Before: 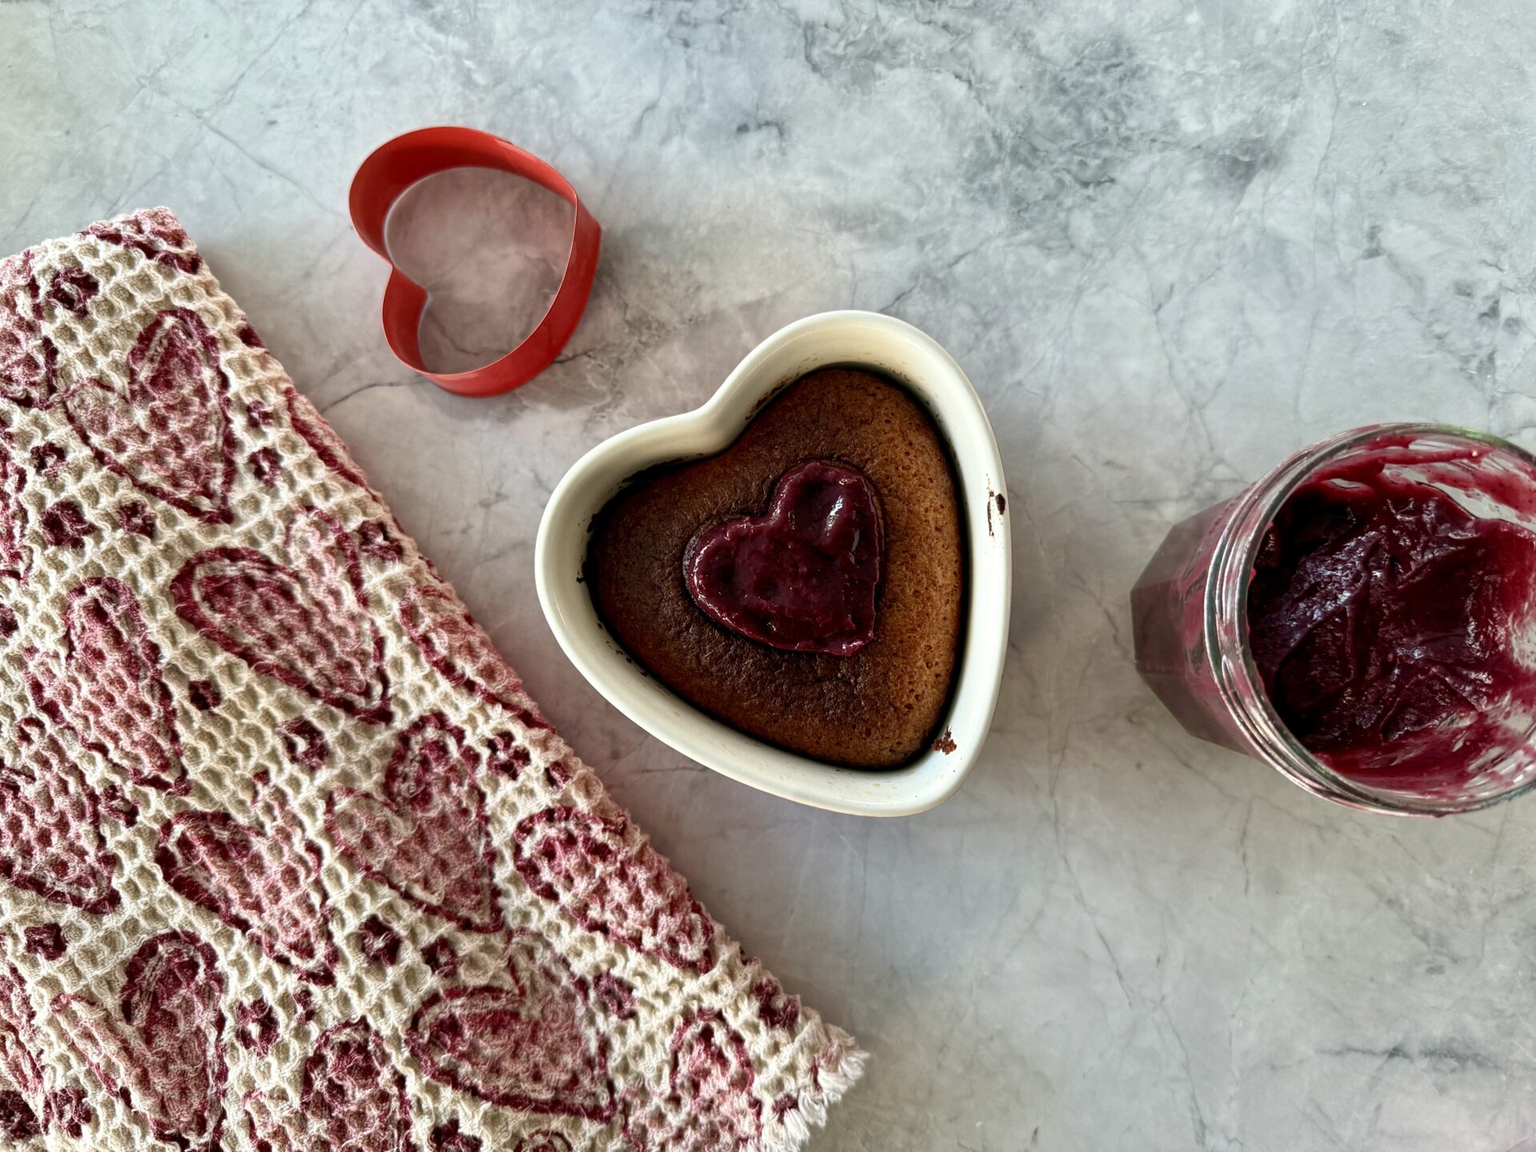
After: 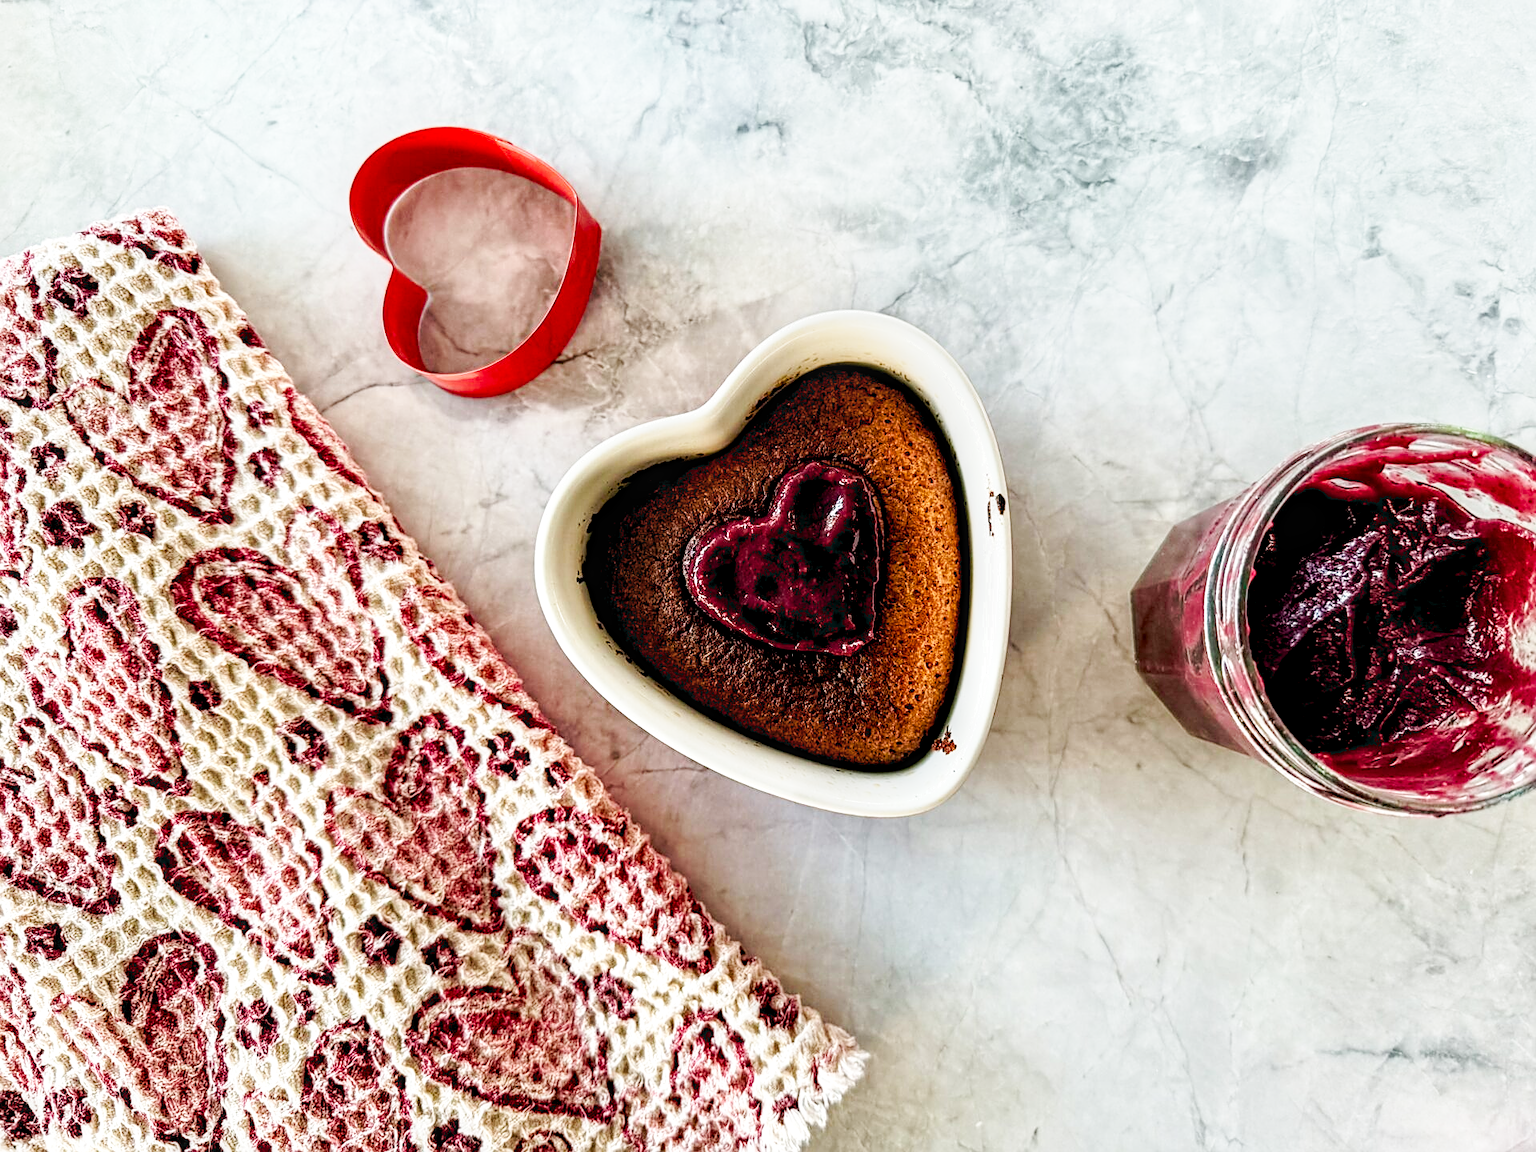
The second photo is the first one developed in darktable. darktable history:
color zones: mix 100.52%
filmic rgb: black relative exposure -14.93 EV, white relative exposure 3 EV, threshold 2.97 EV, target black luminance 0%, hardness 9.31, latitude 98.87%, contrast 0.911, shadows ↔ highlights balance 0.531%, enable highlight reconstruction true
sharpen: on, module defaults
exposure: black level correction 0.005, exposure 0.282 EV, compensate highlight preservation false
tone curve: curves: ch0 [(0, 0) (0.093, 0.104) (0.226, 0.291) (0.327, 0.431) (0.471, 0.648) (0.759, 0.926) (1, 1)], preserve colors none
local contrast: detail 142%
